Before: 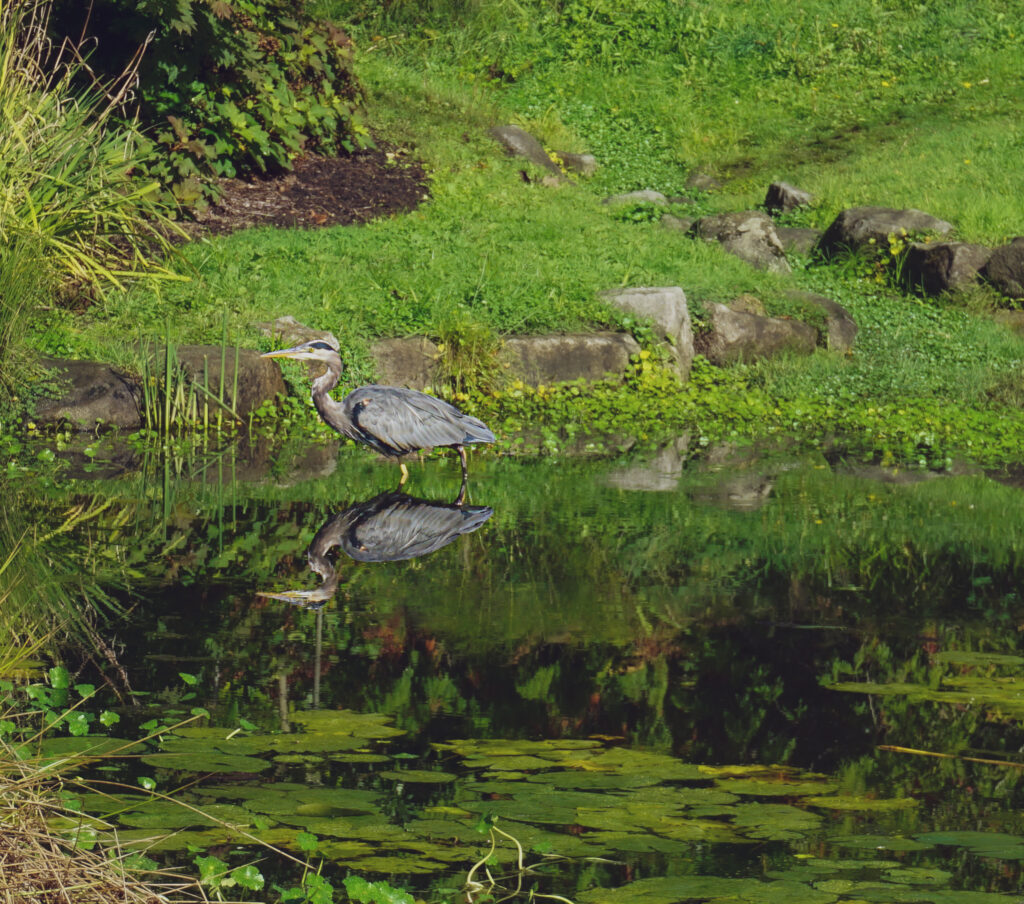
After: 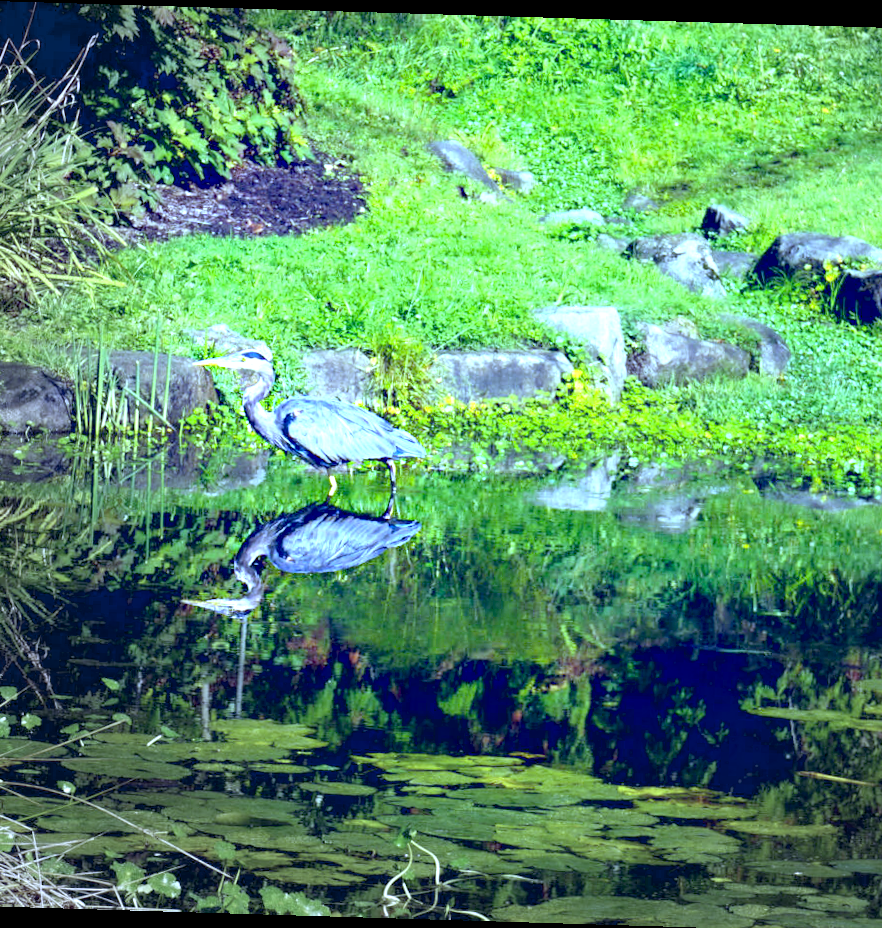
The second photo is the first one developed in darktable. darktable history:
exposure: black level correction 0.016, exposure 1.774 EV, compensate highlight preservation false
contrast brightness saturation: contrast 0.04, saturation 0.07
white balance: red 0.766, blue 1.537
vignetting: fall-off start 73.57%, center (0.22, -0.235)
rotate and perspective: rotation 1.72°, automatic cropping off
crop: left 8.026%, right 7.374%
